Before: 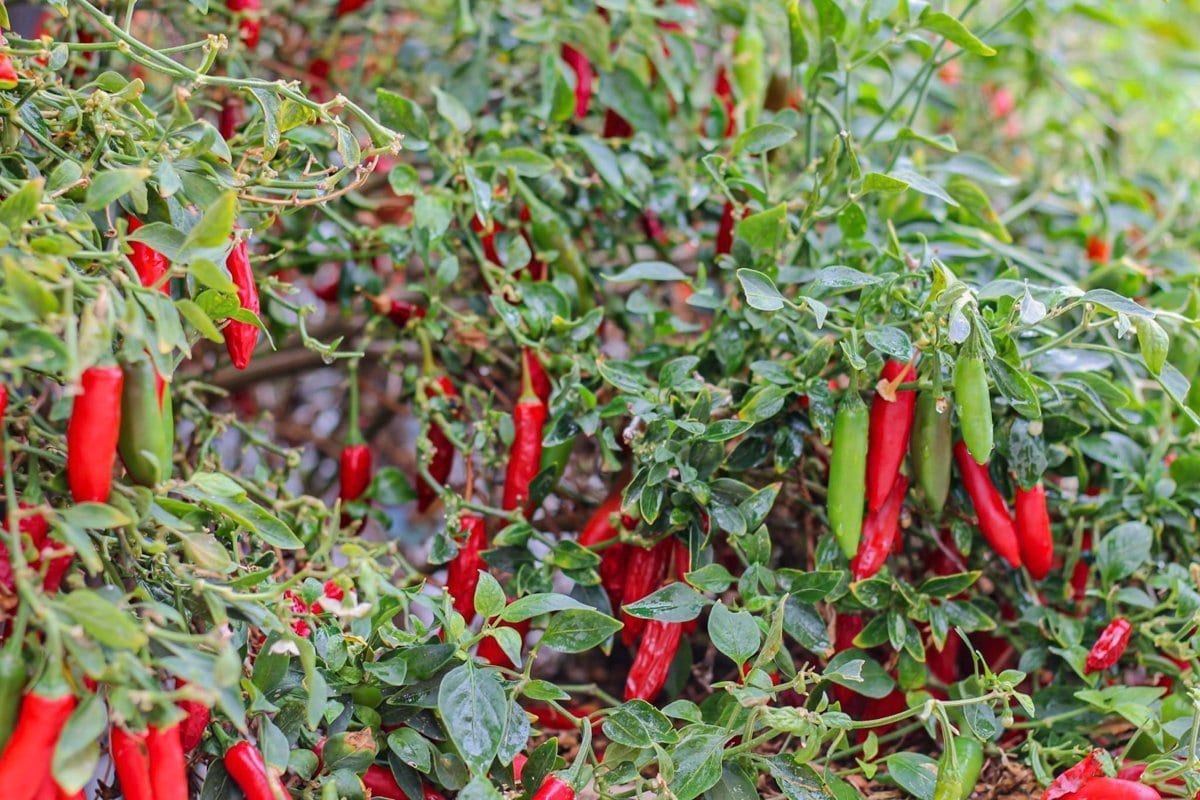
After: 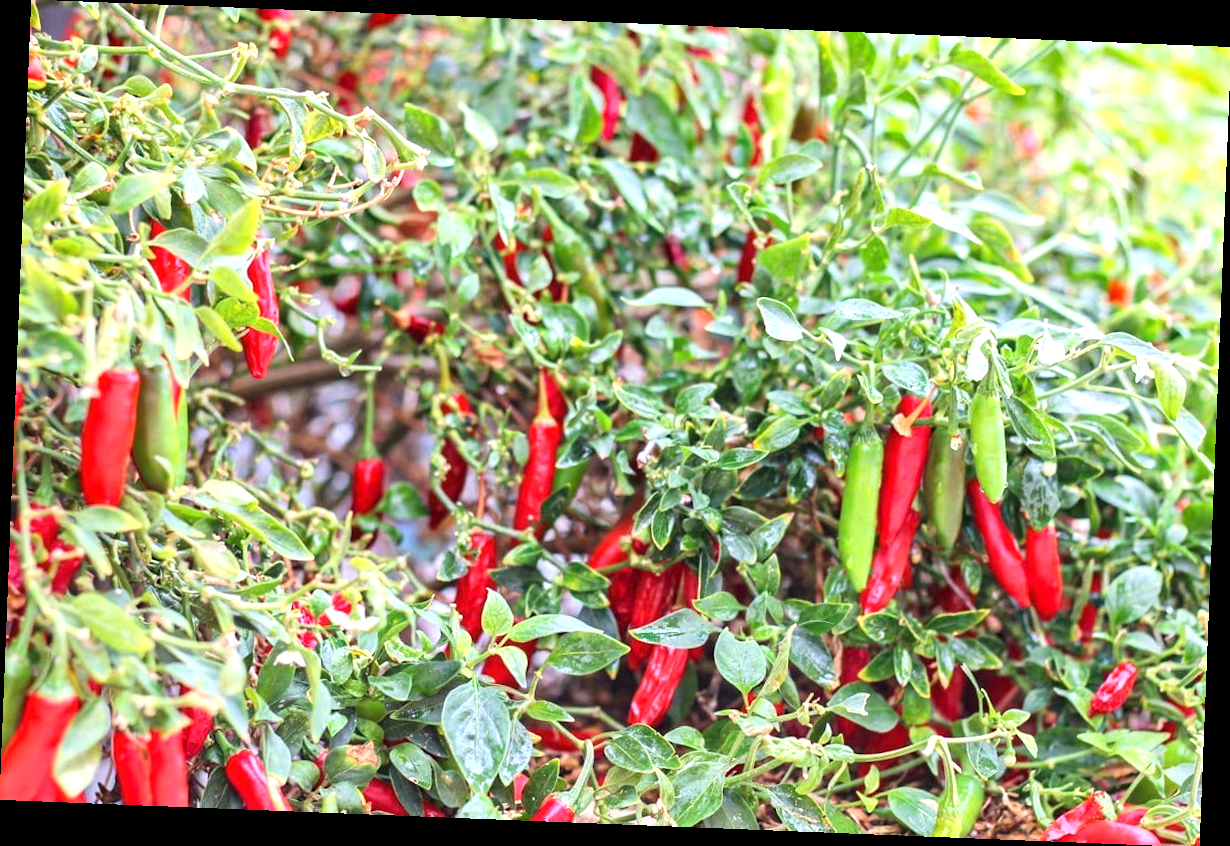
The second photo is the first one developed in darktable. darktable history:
rotate and perspective: rotation 2.27°, automatic cropping off
exposure: exposure 1 EV, compensate highlight preservation false
